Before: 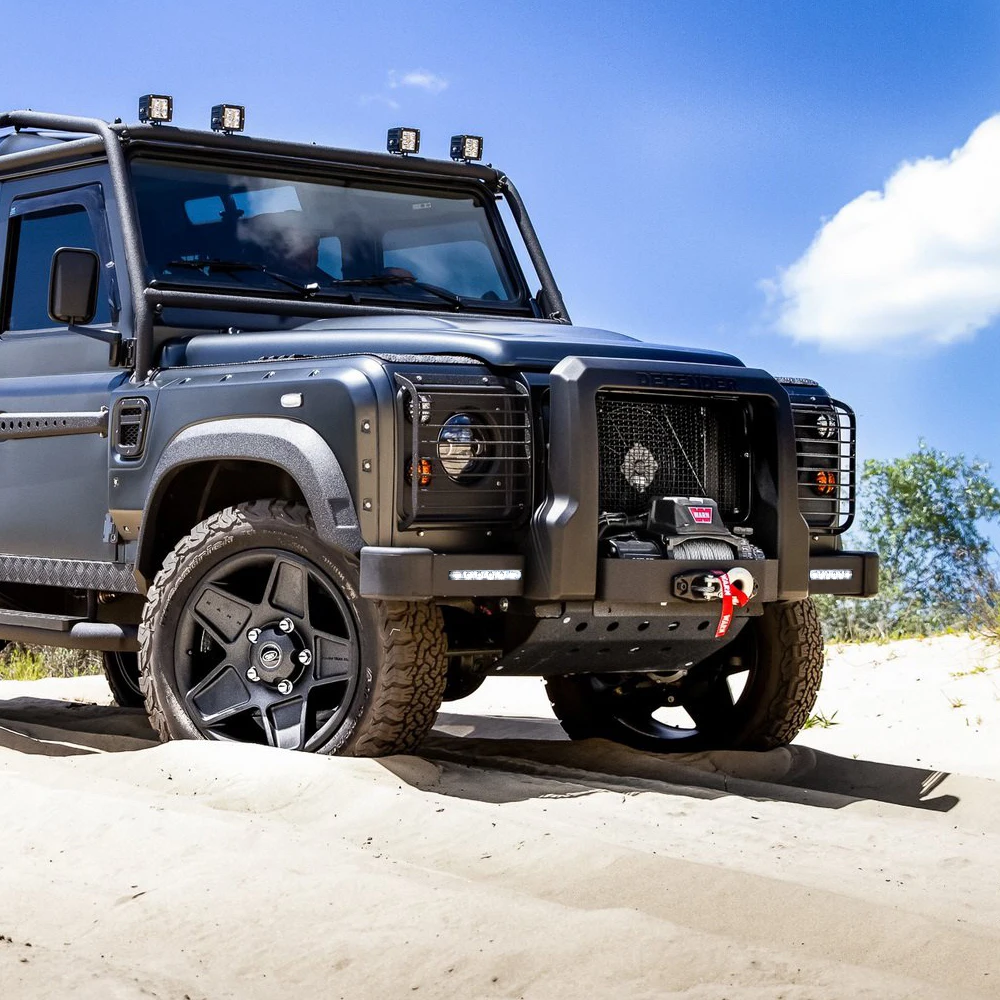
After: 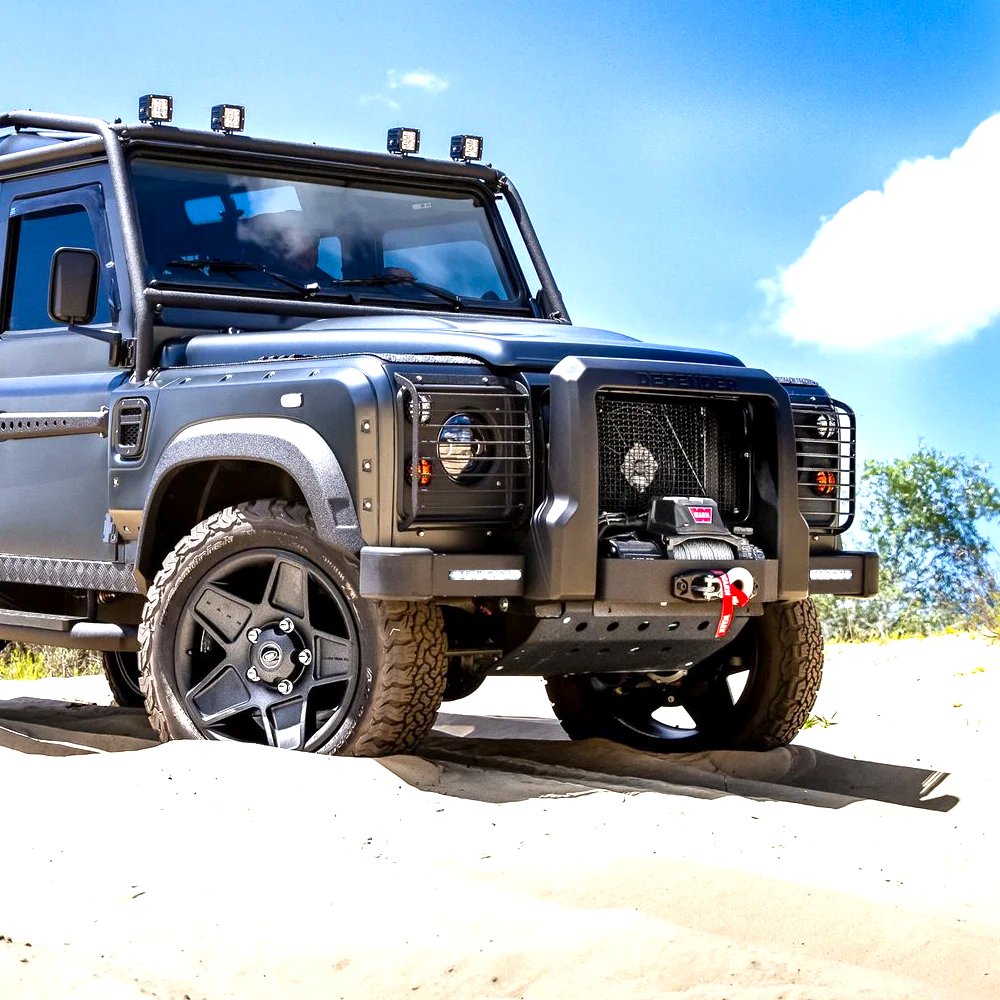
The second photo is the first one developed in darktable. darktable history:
exposure: black level correction 0, exposure 0.698 EV, compensate highlight preservation false
local contrast: mode bilateral grid, contrast 21, coarseness 50, detail 120%, midtone range 0.2
contrast brightness saturation: contrast 0.04, saturation 0.163
